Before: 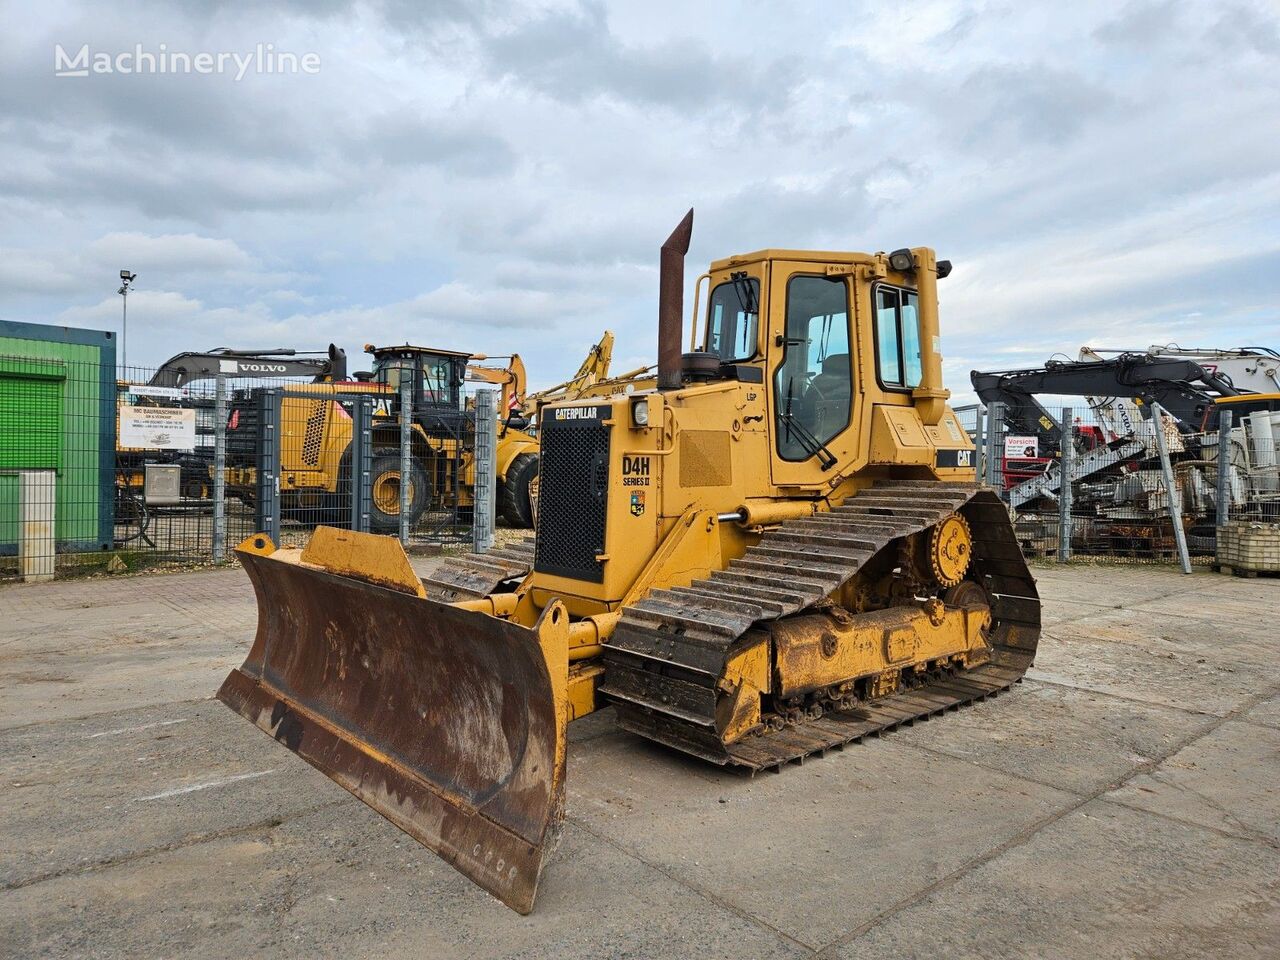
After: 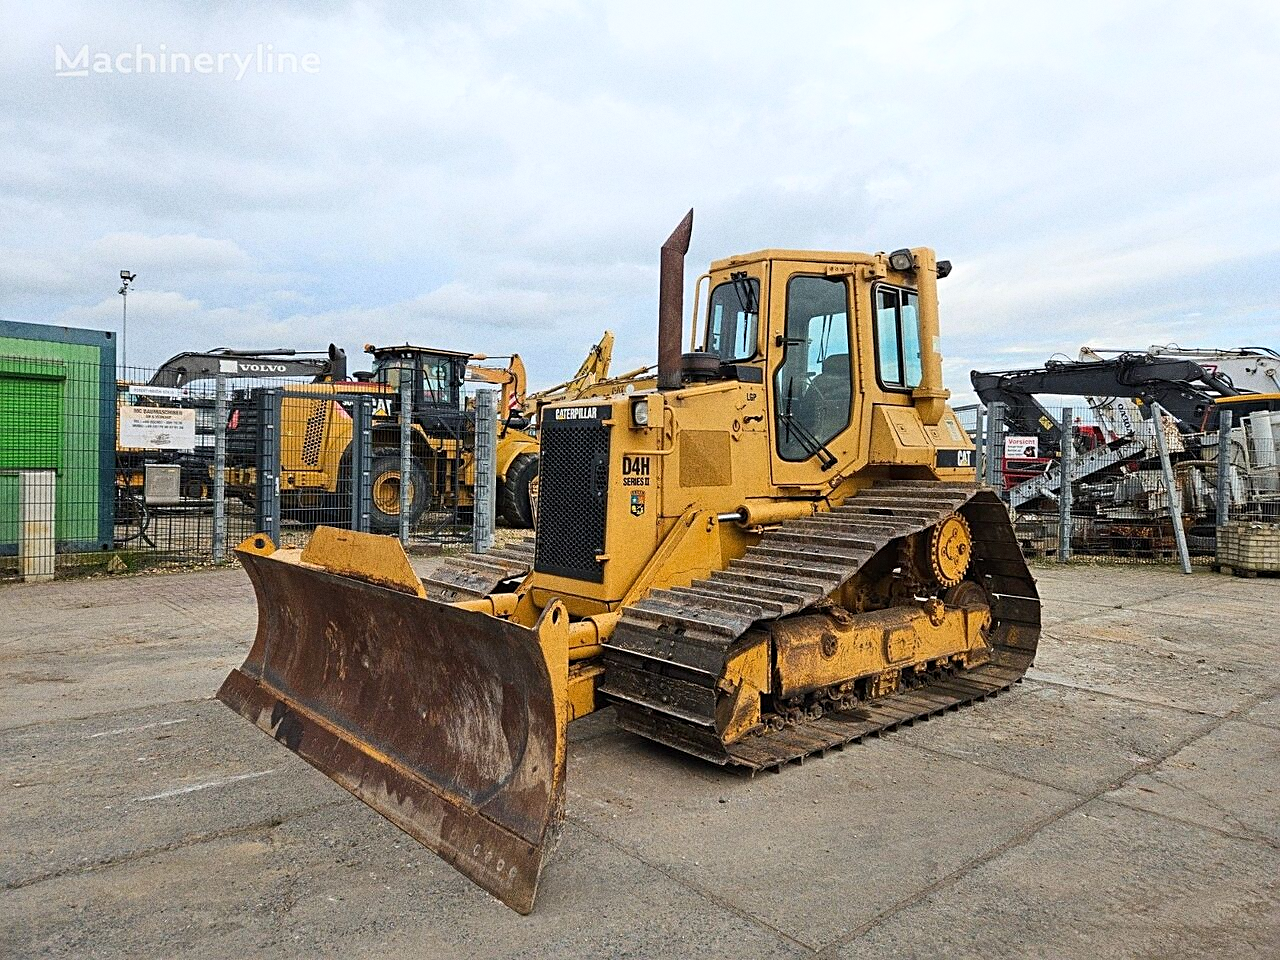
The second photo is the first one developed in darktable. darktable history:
sharpen: on, module defaults
grain: coarseness 0.09 ISO, strength 40%
shadows and highlights: highlights 70.7, soften with gaussian
